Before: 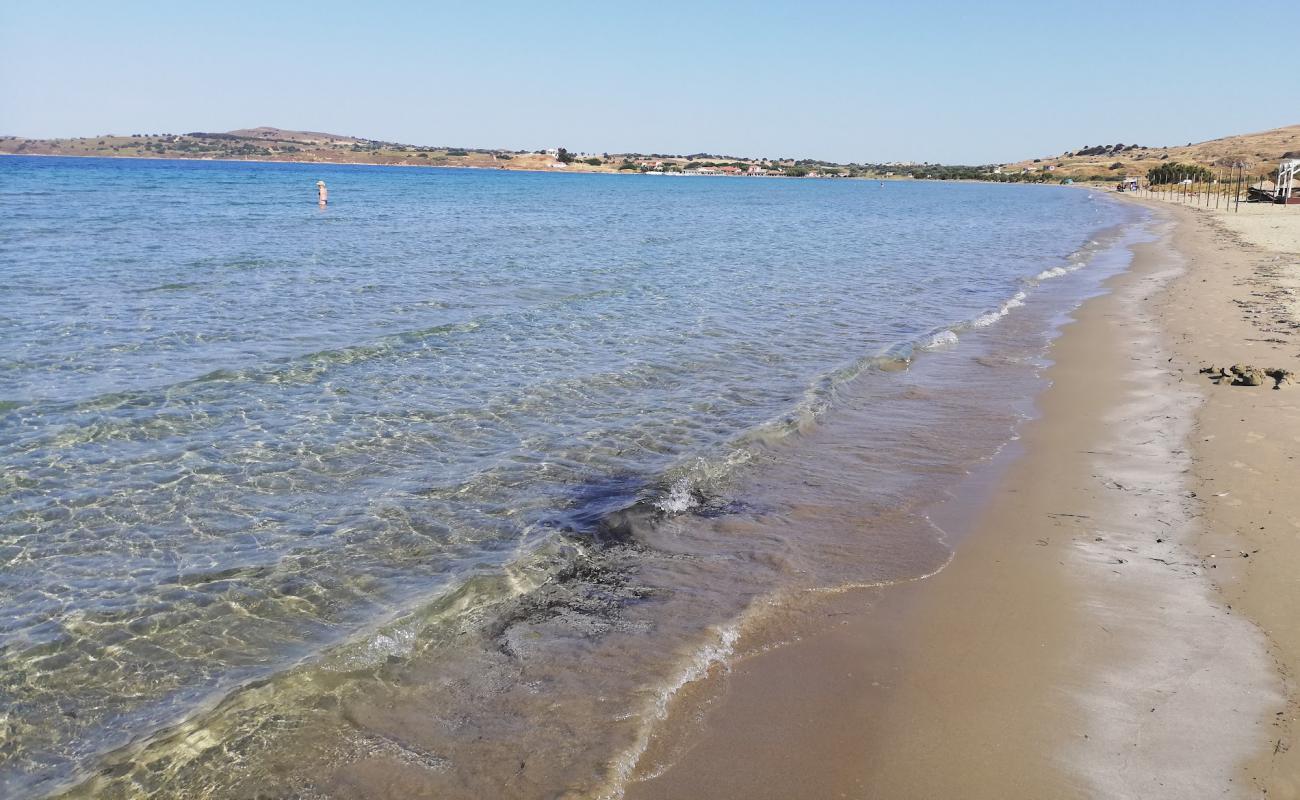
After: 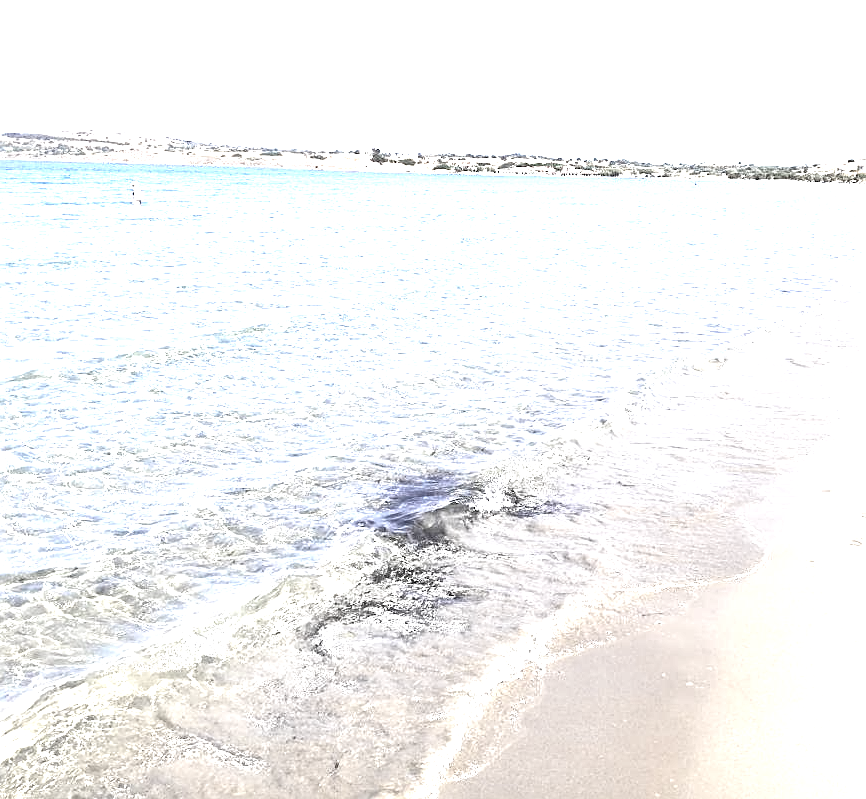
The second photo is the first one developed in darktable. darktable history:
sharpen: on, module defaults
exposure: black level correction 0, exposure 2.158 EV, compensate highlight preservation false
crop and rotate: left 14.373%, right 18.984%
color zones: curves: ch1 [(0.238, 0.163) (0.476, 0.2) (0.733, 0.322) (0.848, 0.134)]
